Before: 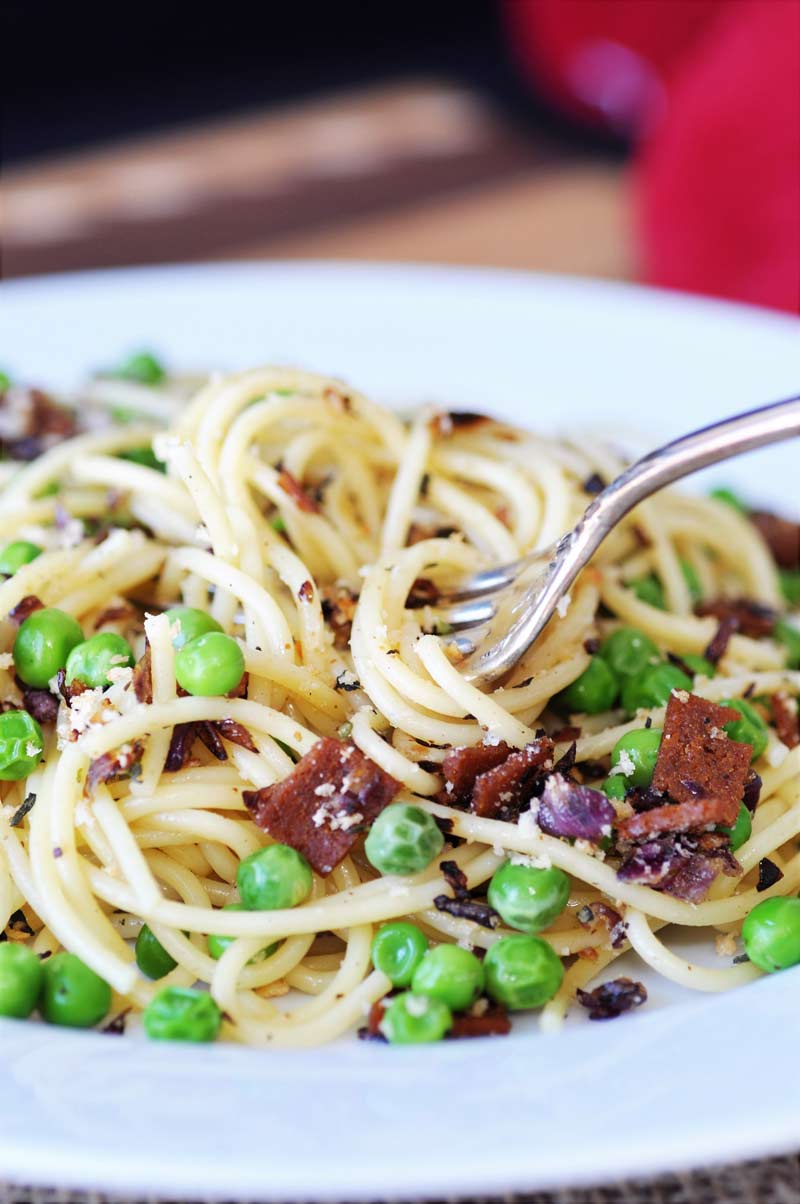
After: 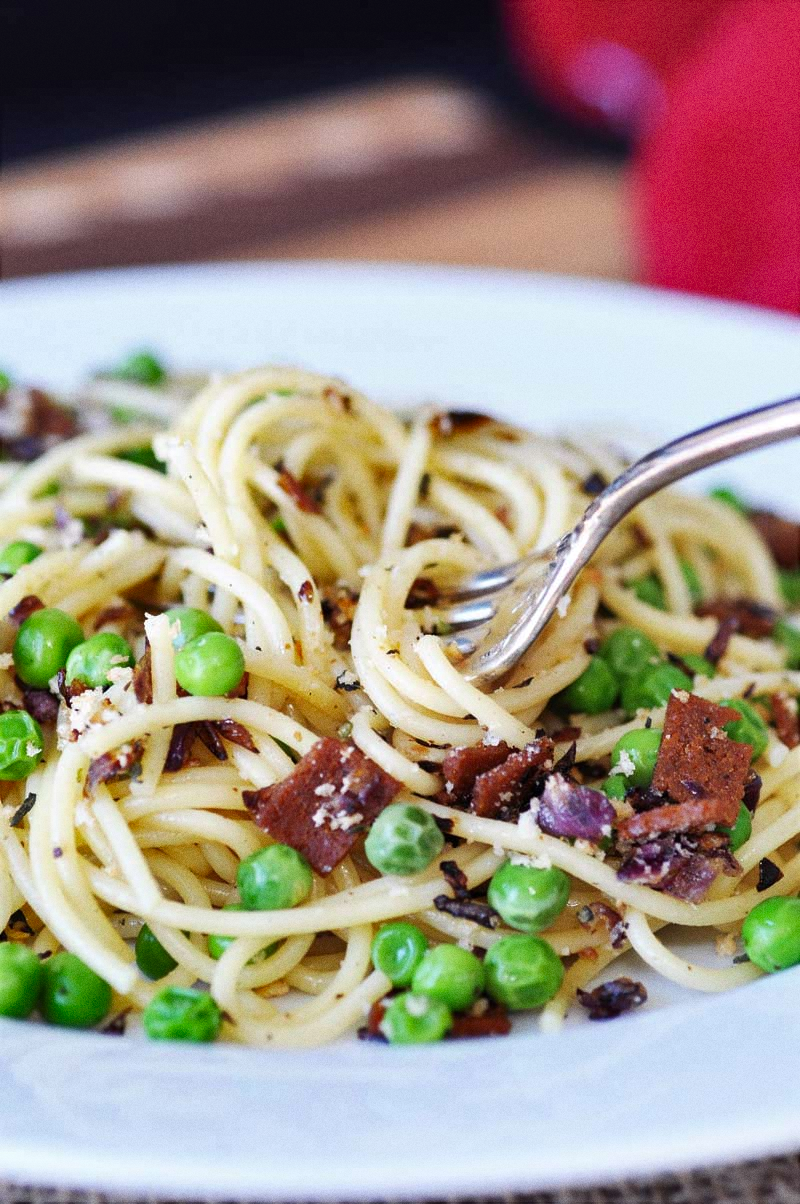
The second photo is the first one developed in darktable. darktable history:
grain: coarseness 0.09 ISO
white balance: red 1, blue 1
shadows and highlights: low approximation 0.01, soften with gaussian
